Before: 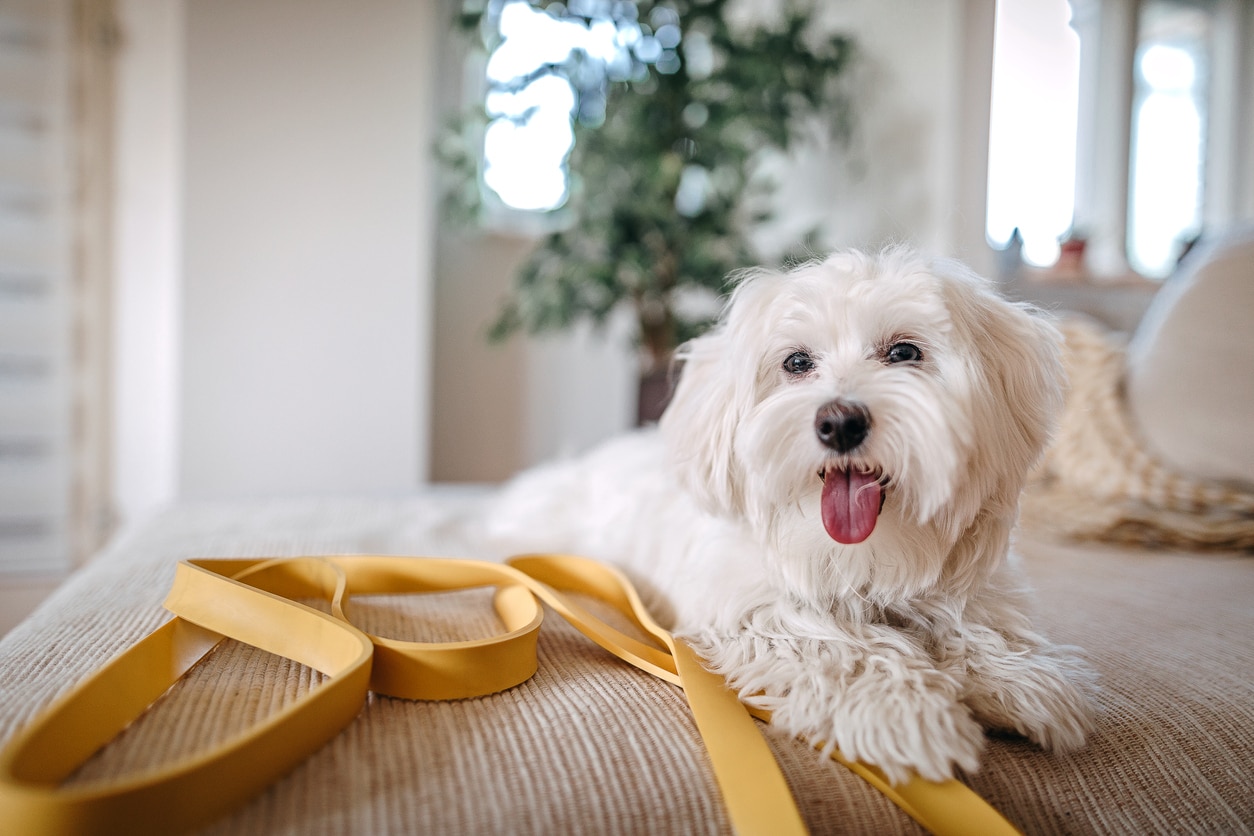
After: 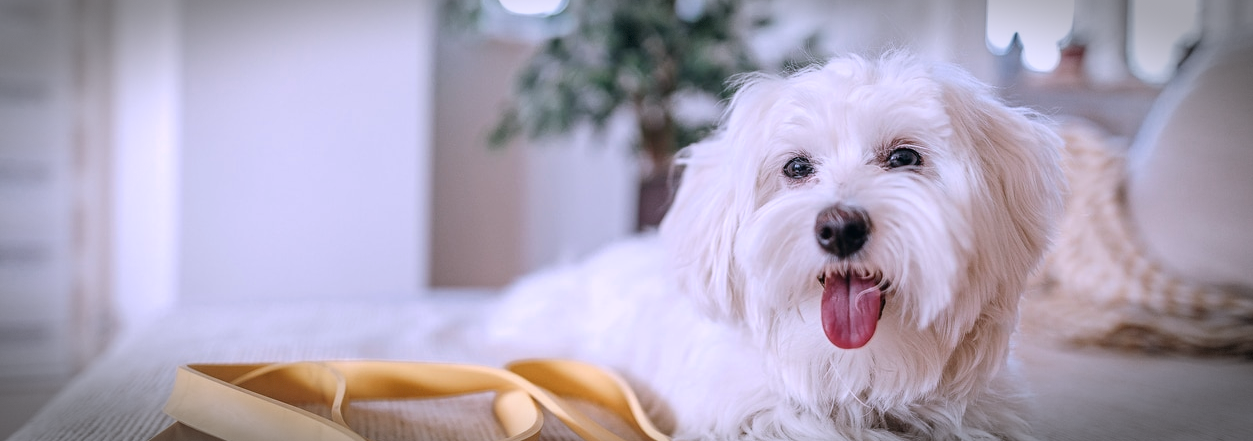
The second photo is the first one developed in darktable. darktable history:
crop and rotate: top 23.387%, bottom 23.745%
vignetting: brightness -0.621, saturation -0.675, automatic ratio true, dithering 8-bit output, unbound false
color calibration: illuminant custom, x 0.367, y 0.392, temperature 4435.64 K, saturation algorithm version 1 (2020)
color zones: curves: ch0 [(0, 0.5) (0.143, 0.5) (0.286, 0.5) (0.429, 0.495) (0.571, 0.437) (0.714, 0.44) (0.857, 0.496) (1, 0.5)]
